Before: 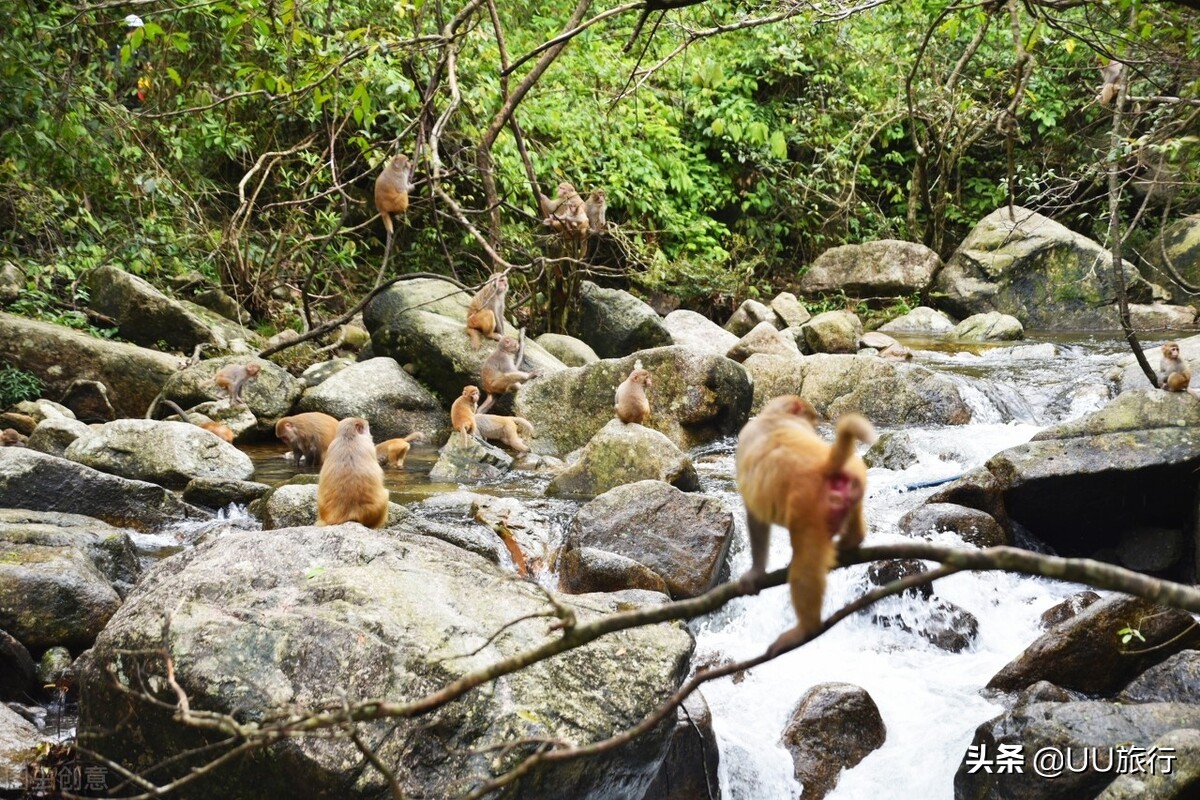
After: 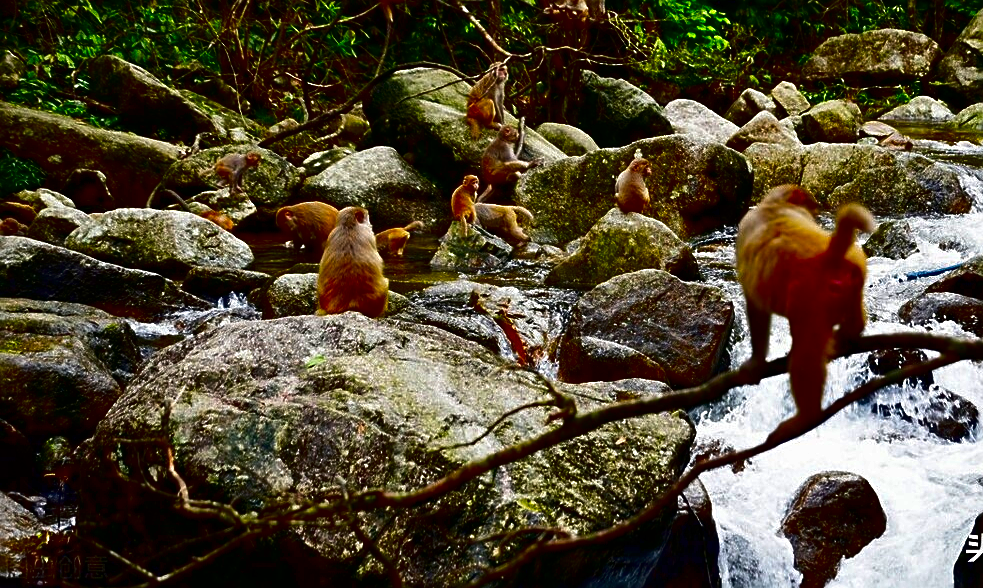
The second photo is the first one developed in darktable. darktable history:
crop: top 26.43%, right 18.035%
sharpen: on, module defaults
contrast brightness saturation: brightness -0.987, saturation 0.999
